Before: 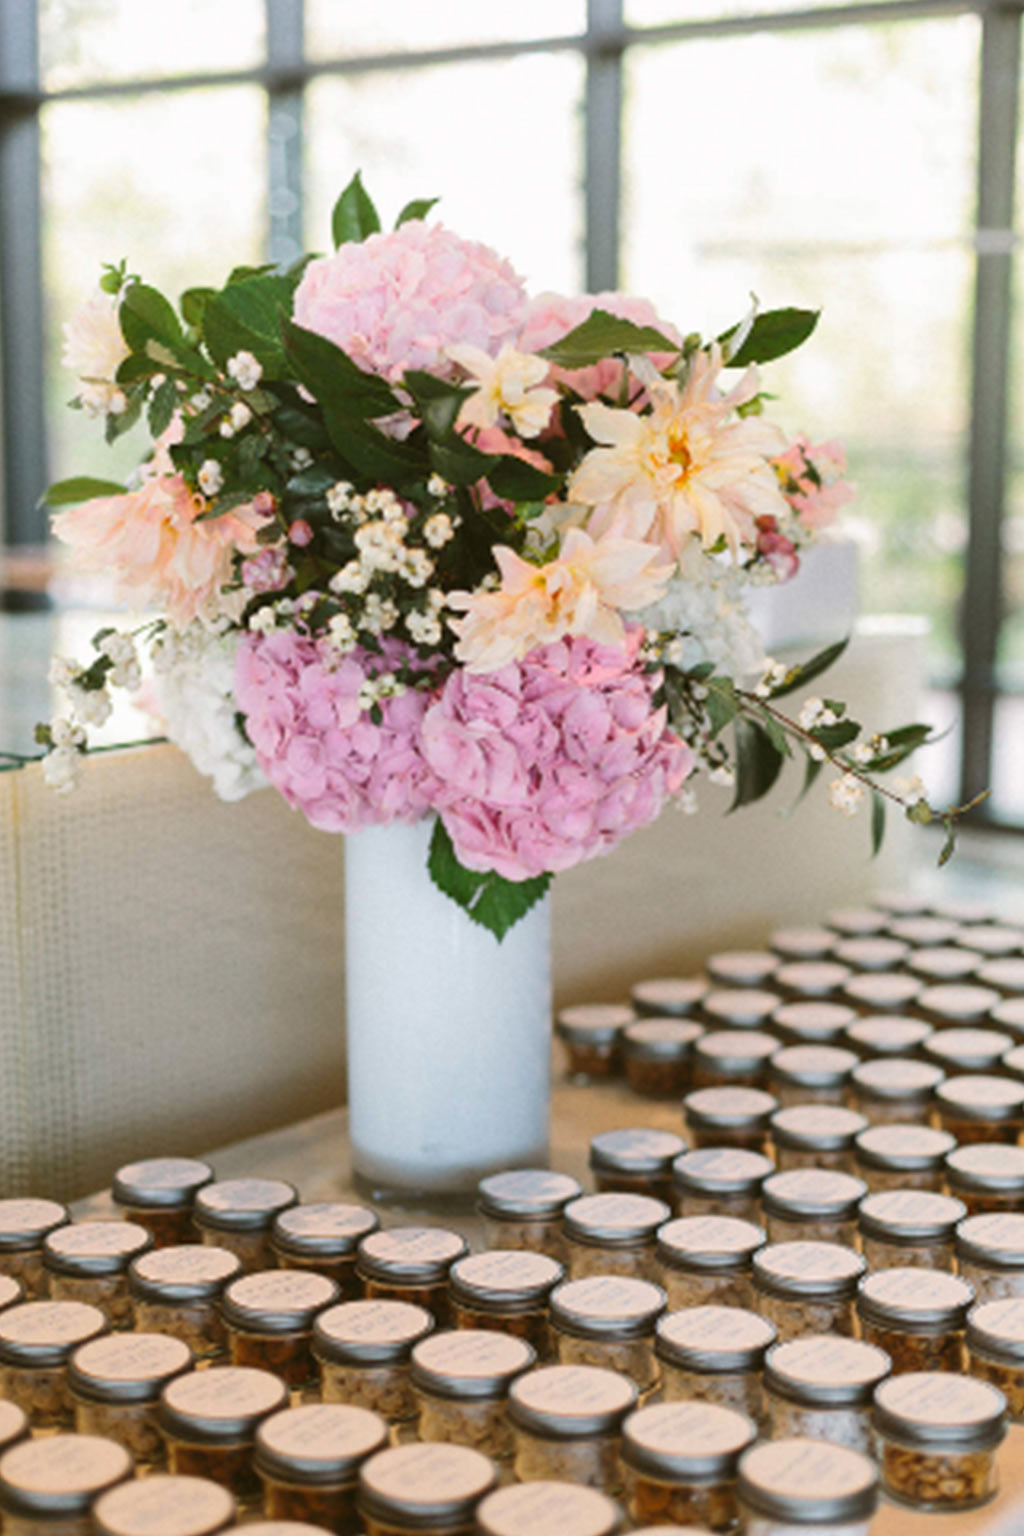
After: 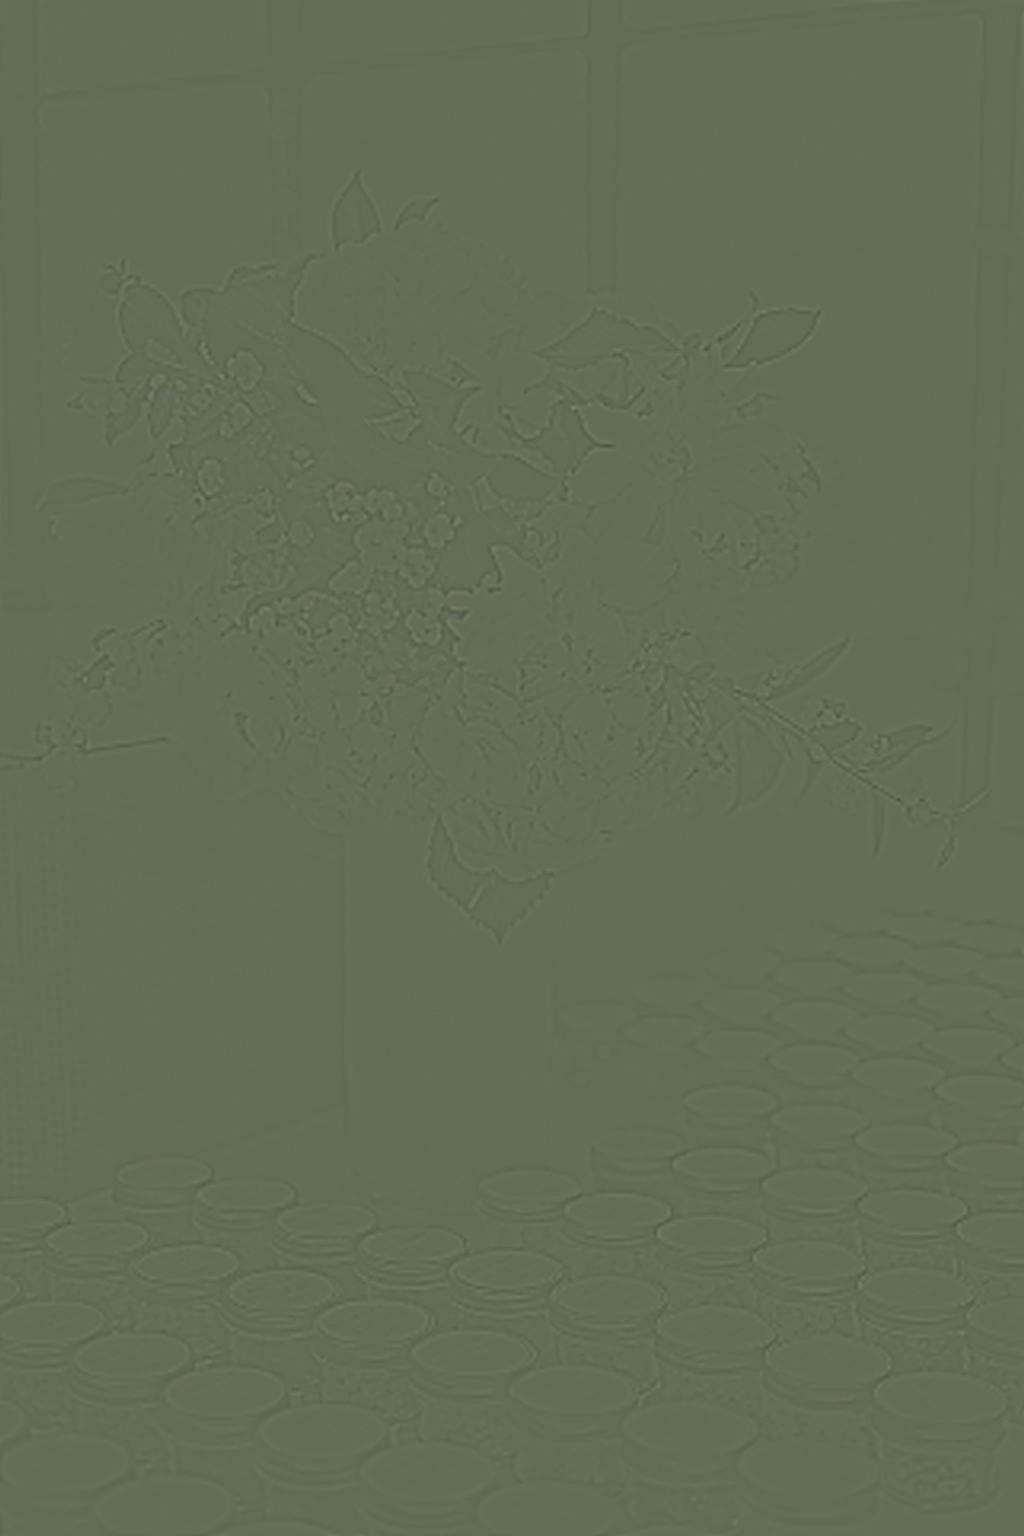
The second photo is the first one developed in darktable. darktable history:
tone equalizer: on, module defaults
rgb curve: curves: ch0 [(0.123, 0.061) (0.995, 0.887)]; ch1 [(0.06, 0.116) (1, 0.906)]; ch2 [(0, 0) (0.824, 0.69) (1, 1)], mode RGB, independent channels, compensate middle gray true
highpass: sharpness 6%, contrast boost 7.63%
sharpen: amount 0.75
